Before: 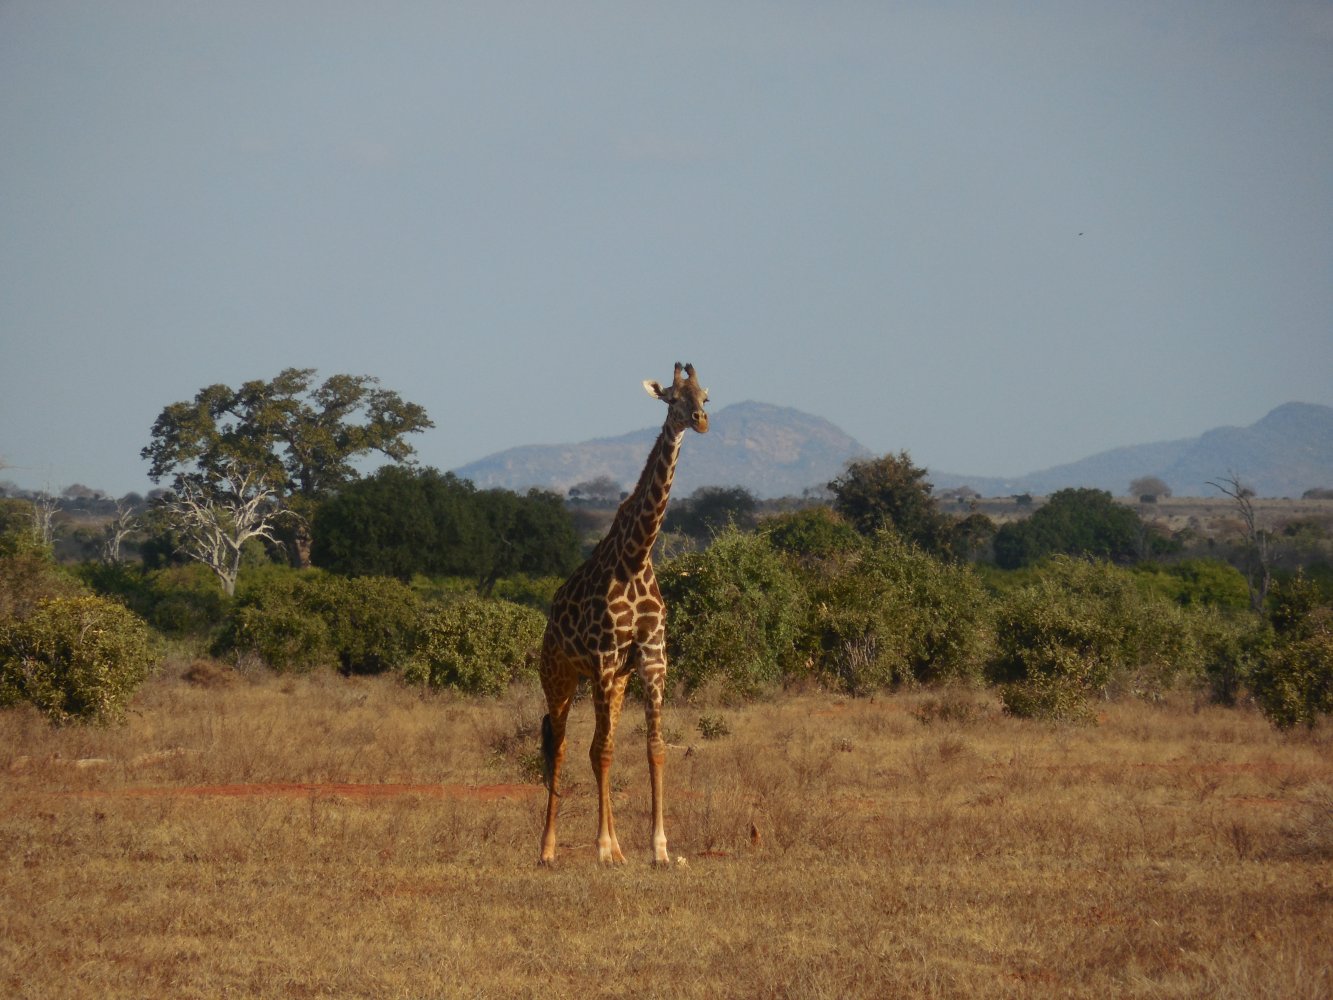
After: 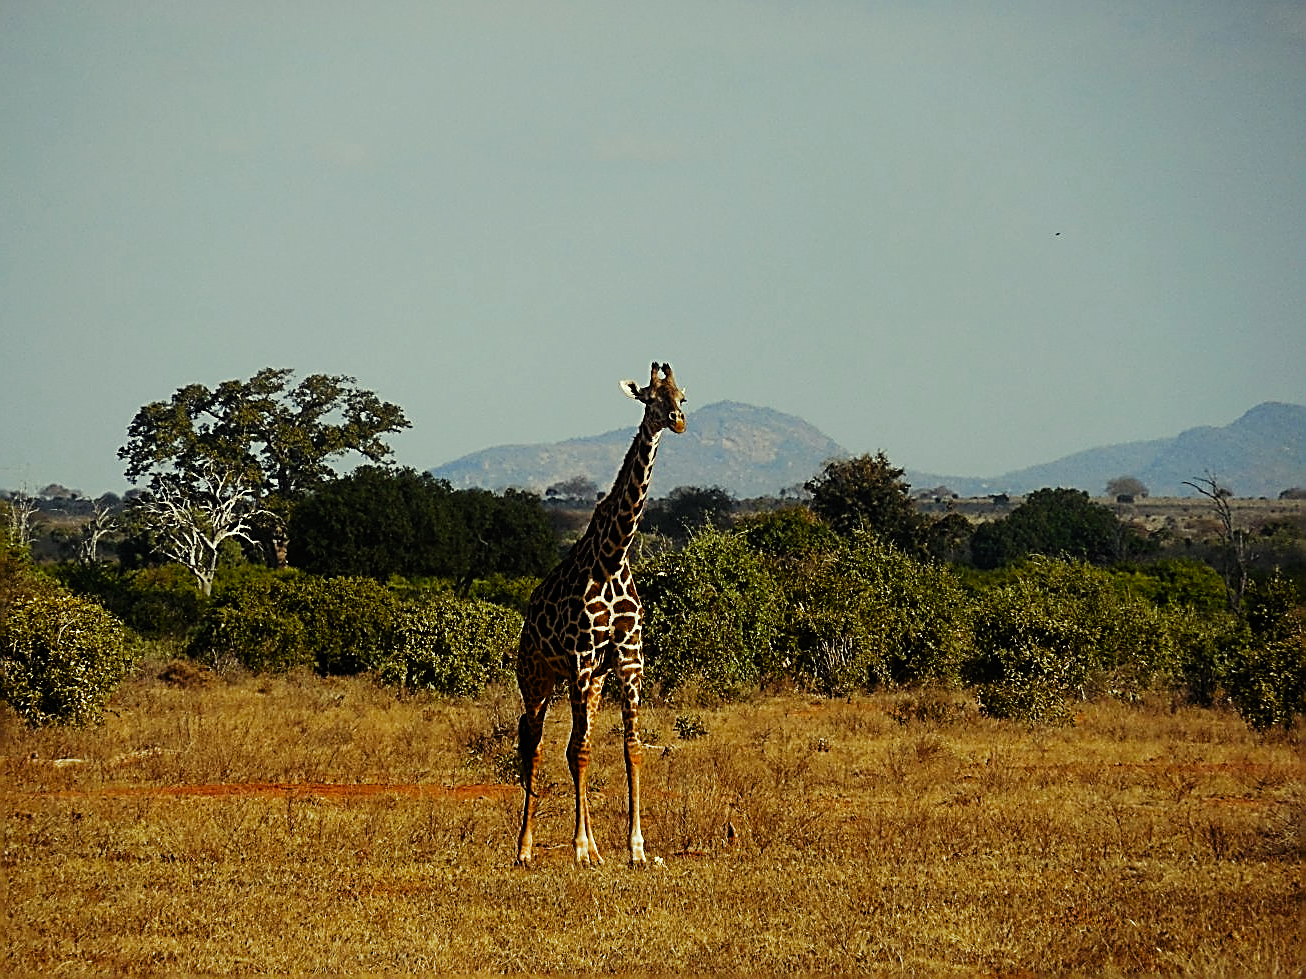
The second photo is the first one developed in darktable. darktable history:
crop: left 1.743%, right 0.268%, bottom 2.011%
filmic rgb: black relative exposure -6.43 EV, white relative exposure 2.43 EV, threshold 3 EV, hardness 5.27, latitude 0.1%, contrast 1.425, highlights saturation mix 2%, preserve chrominance no, color science v5 (2021), contrast in shadows safe, contrast in highlights safe, enable highlight reconstruction true
color correction: highlights a* -5.94, highlights b* 11.19
sharpen: amount 2
